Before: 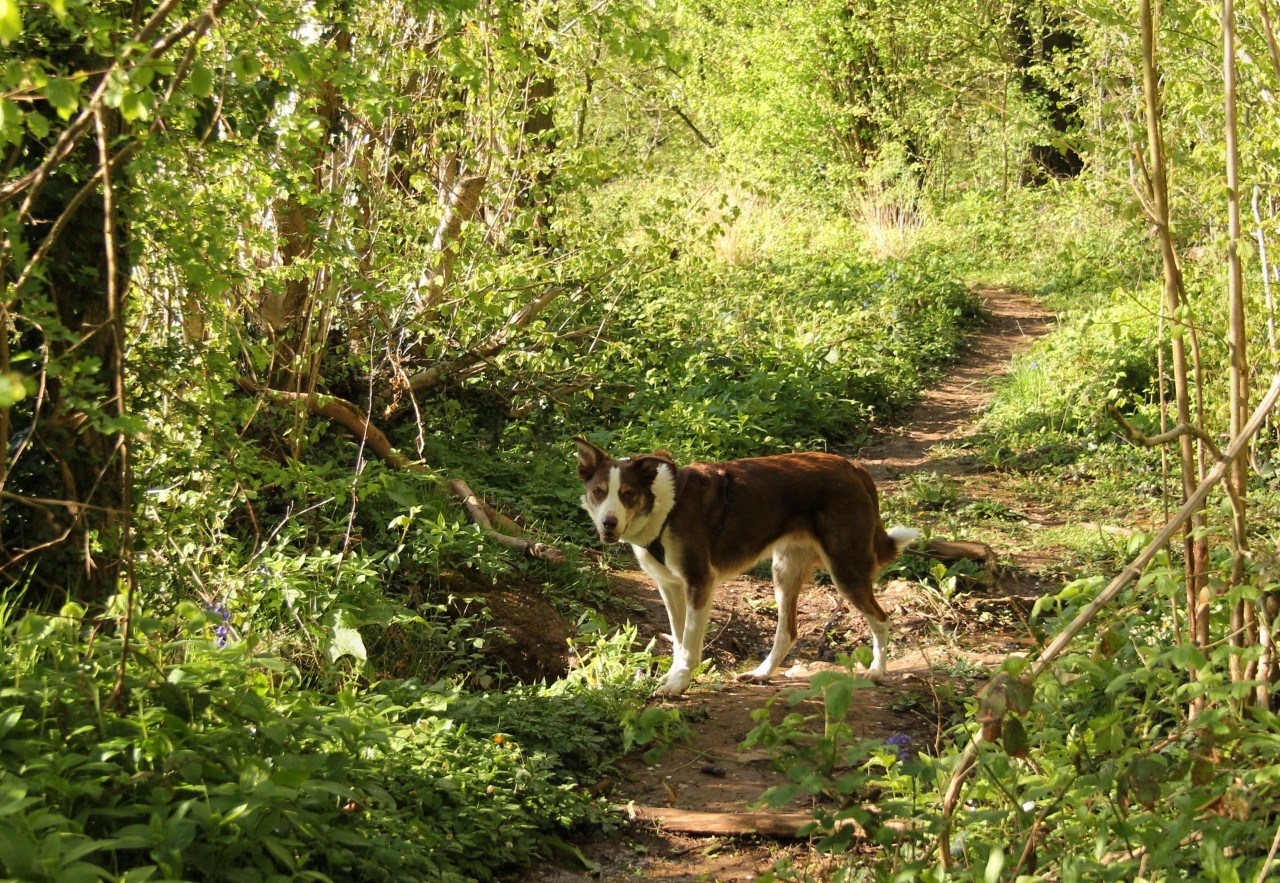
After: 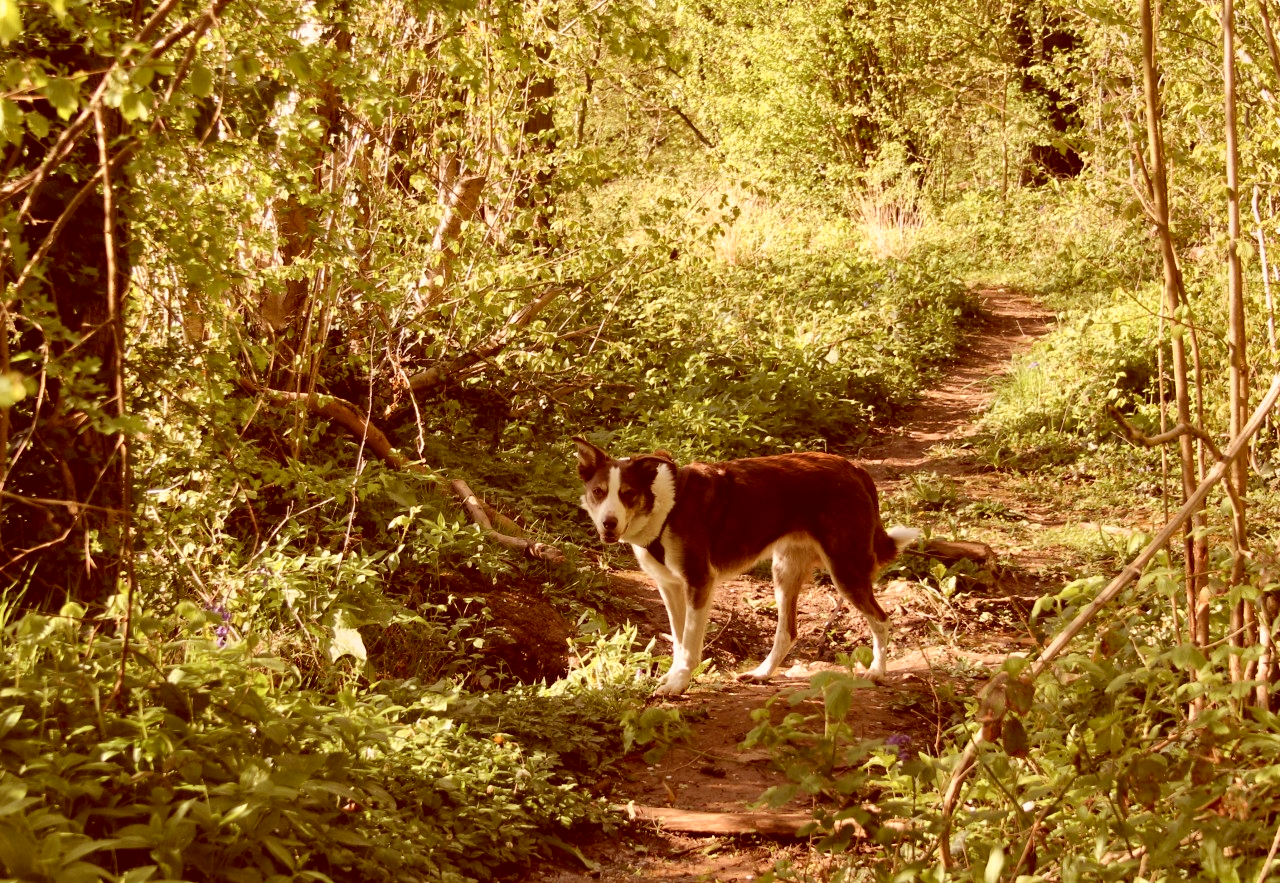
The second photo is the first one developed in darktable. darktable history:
contrast brightness saturation: contrast 0.102, brightness 0.021, saturation 0.018
color correction: highlights a* 9.19, highlights b* 8.97, shadows a* 39.78, shadows b* 39.24, saturation 0.779
shadows and highlights: highlights color adjustment 0.547%, soften with gaussian
